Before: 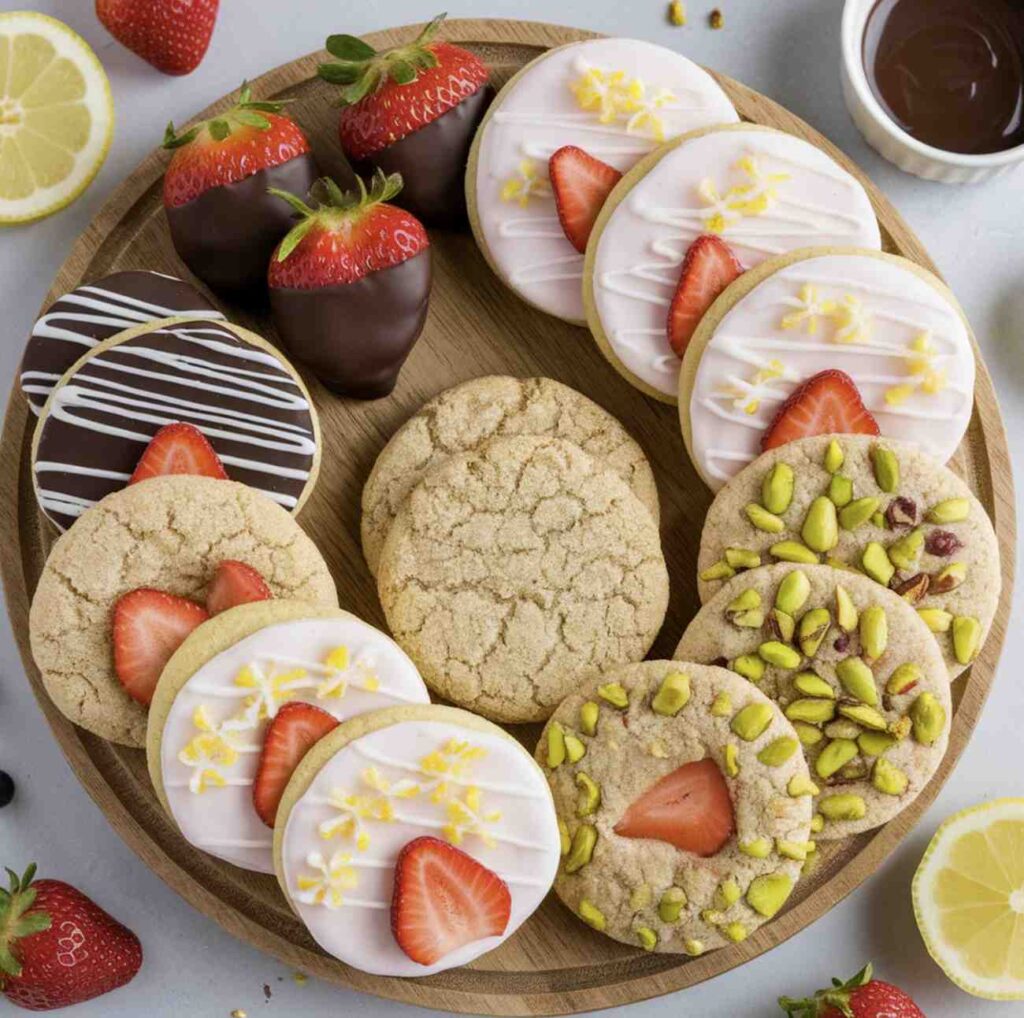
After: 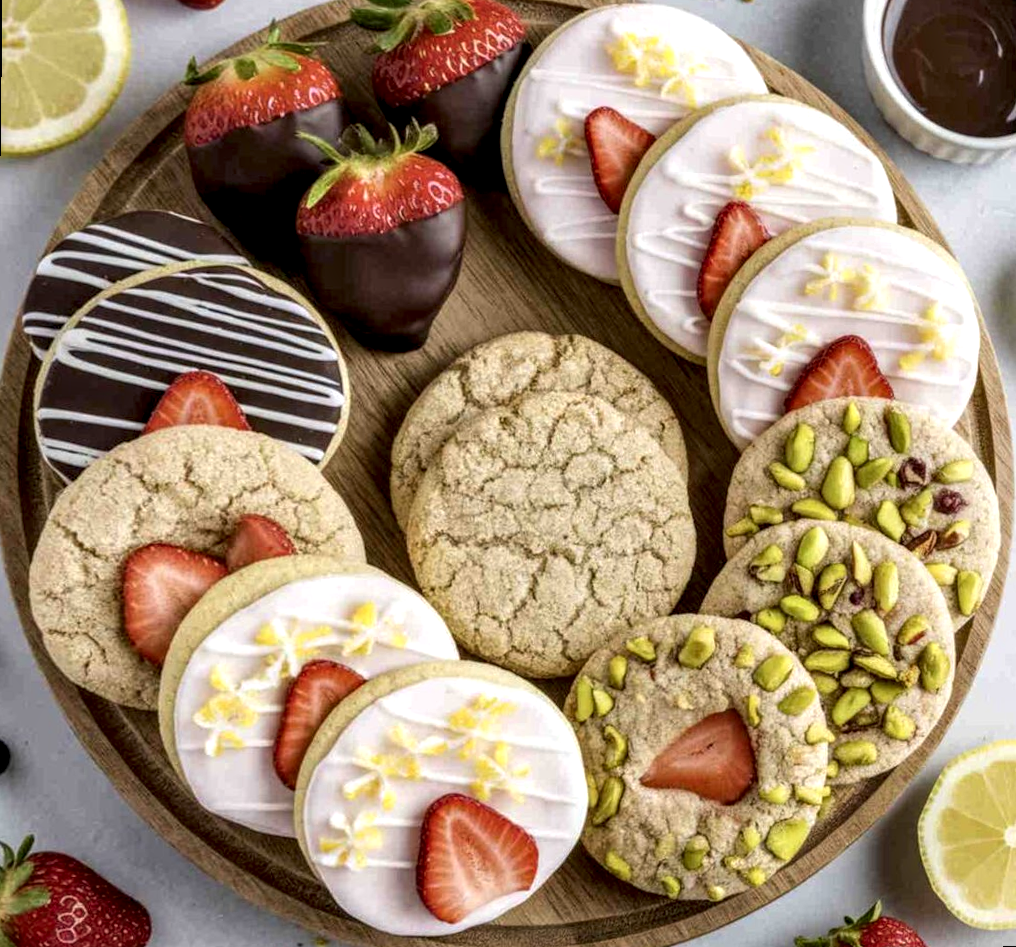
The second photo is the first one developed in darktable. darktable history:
color balance rgb: on, module defaults
rotate and perspective: rotation 0.679°, lens shift (horizontal) 0.136, crop left 0.009, crop right 0.991, crop top 0.078, crop bottom 0.95
local contrast: highlights 79%, shadows 56%, detail 175%, midtone range 0.428
